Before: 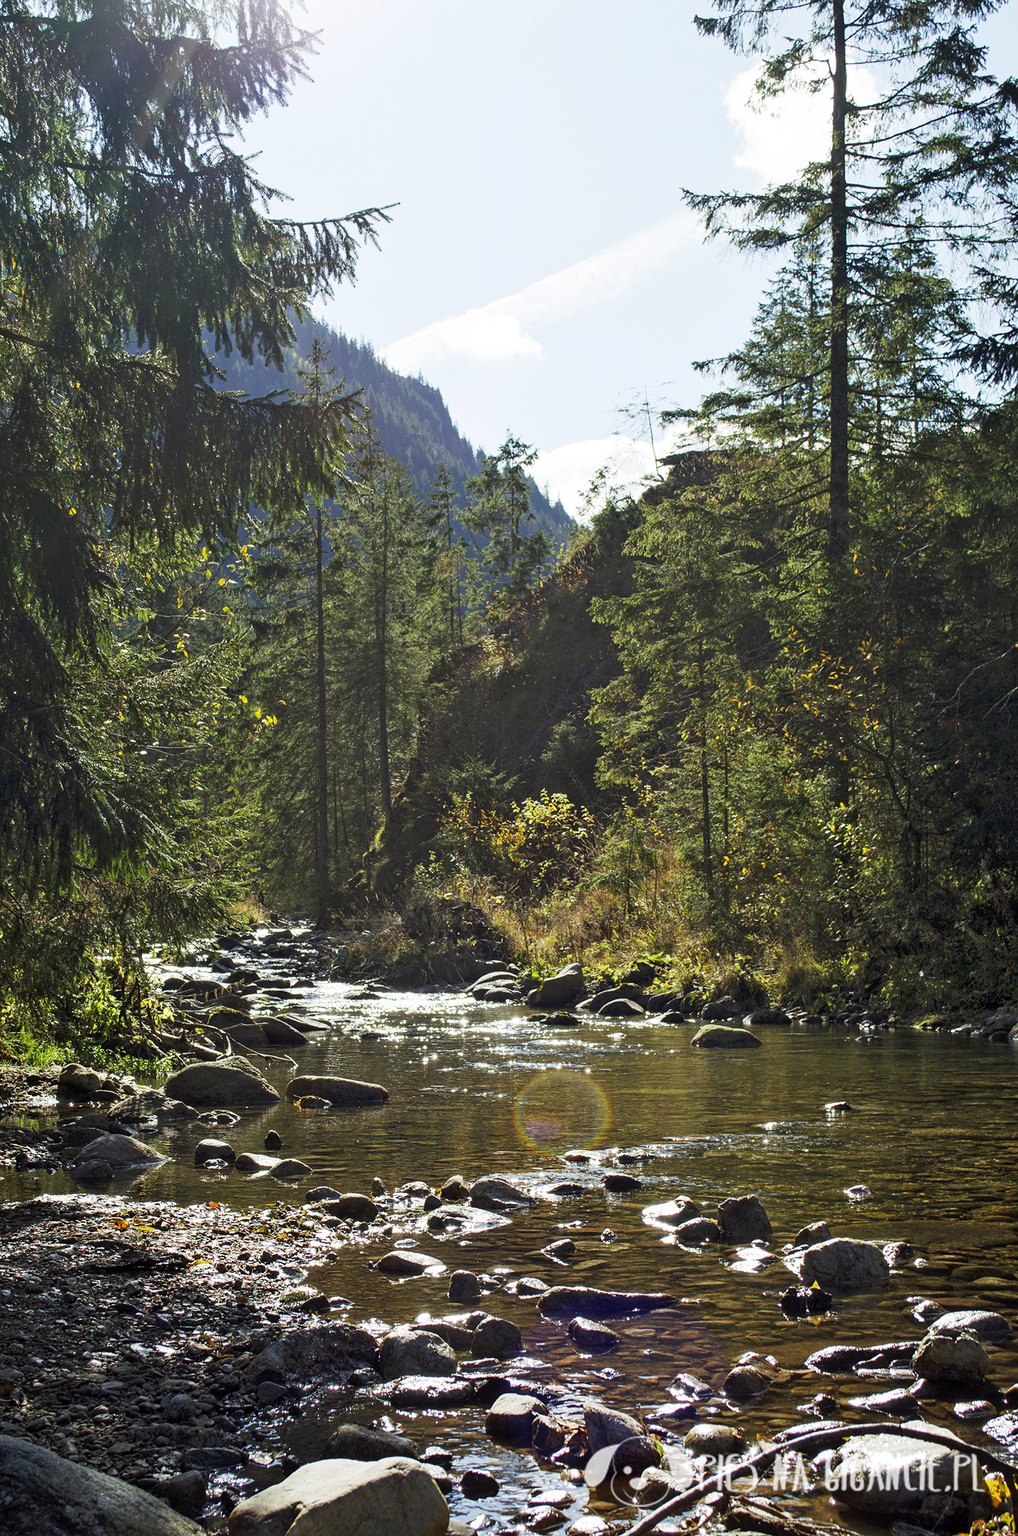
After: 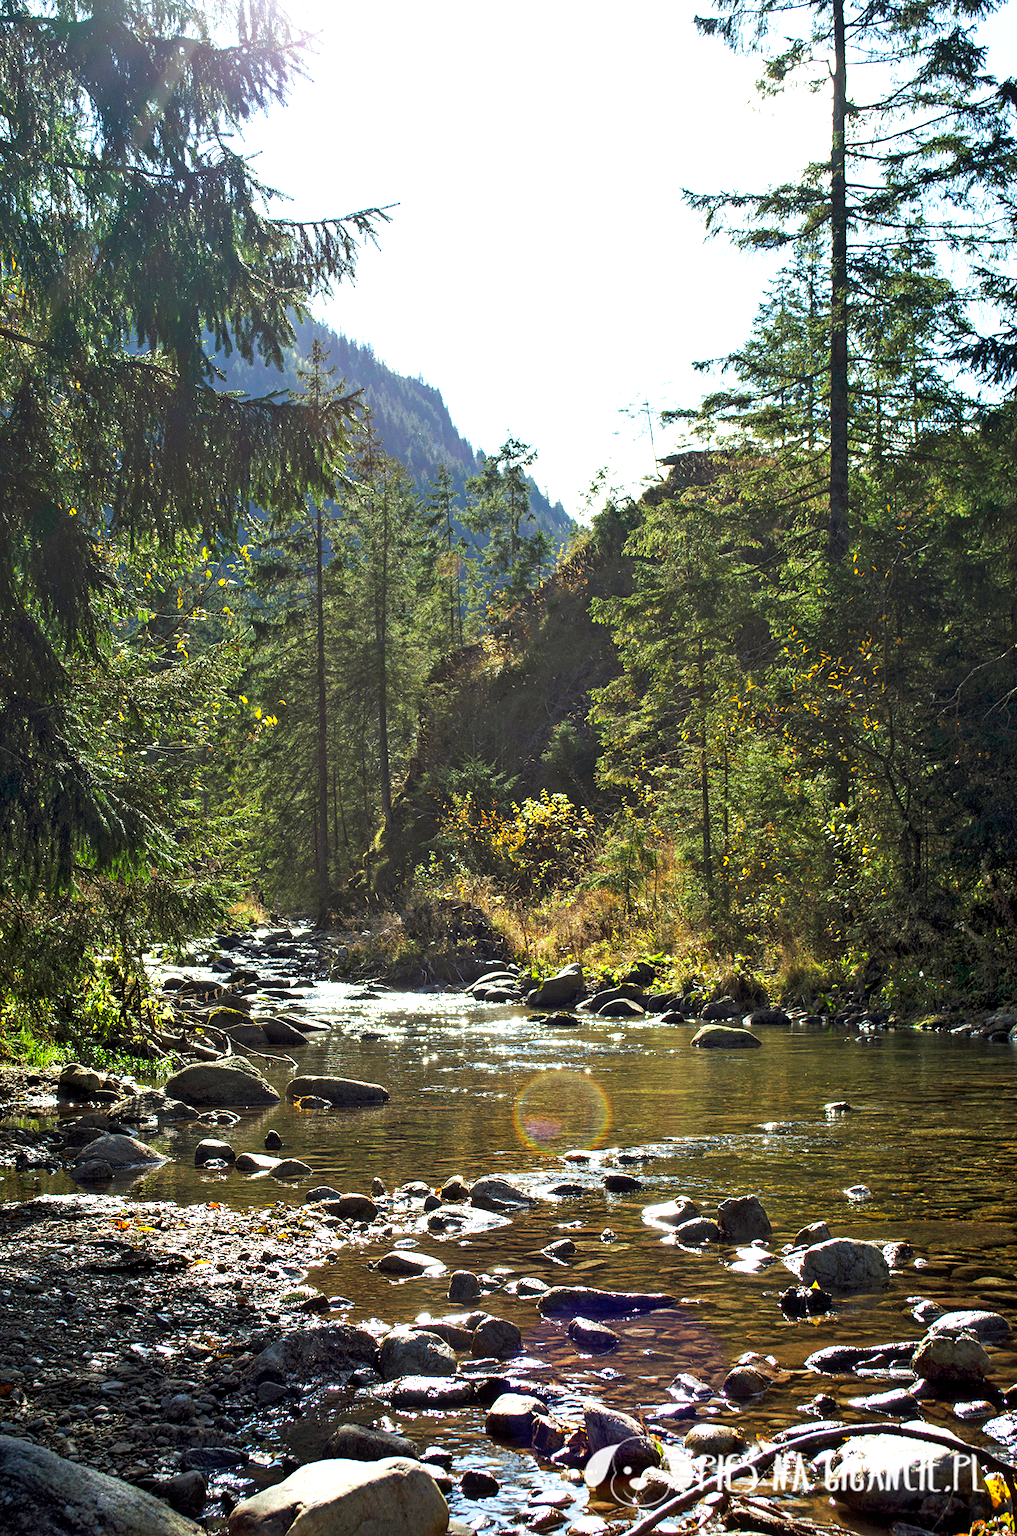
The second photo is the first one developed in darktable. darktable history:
exposure: black level correction 0.001, exposure 0.5 EV, compensate exposure bias true, compensate highlight preservation false
rotate and perspective: automatic cropping original format, crop left 0, crop top 0
